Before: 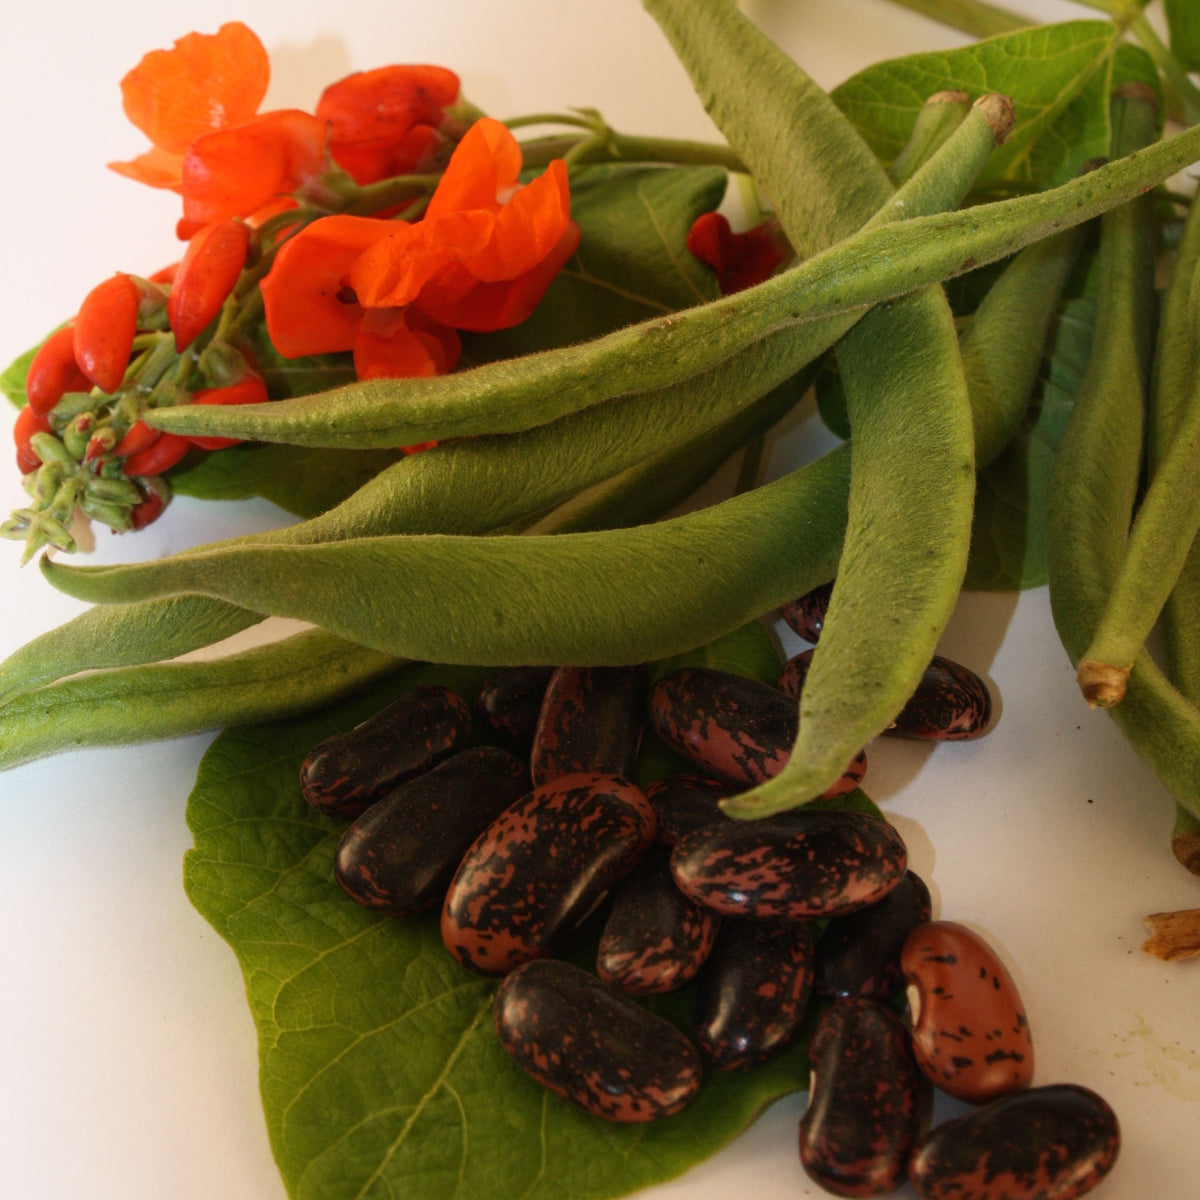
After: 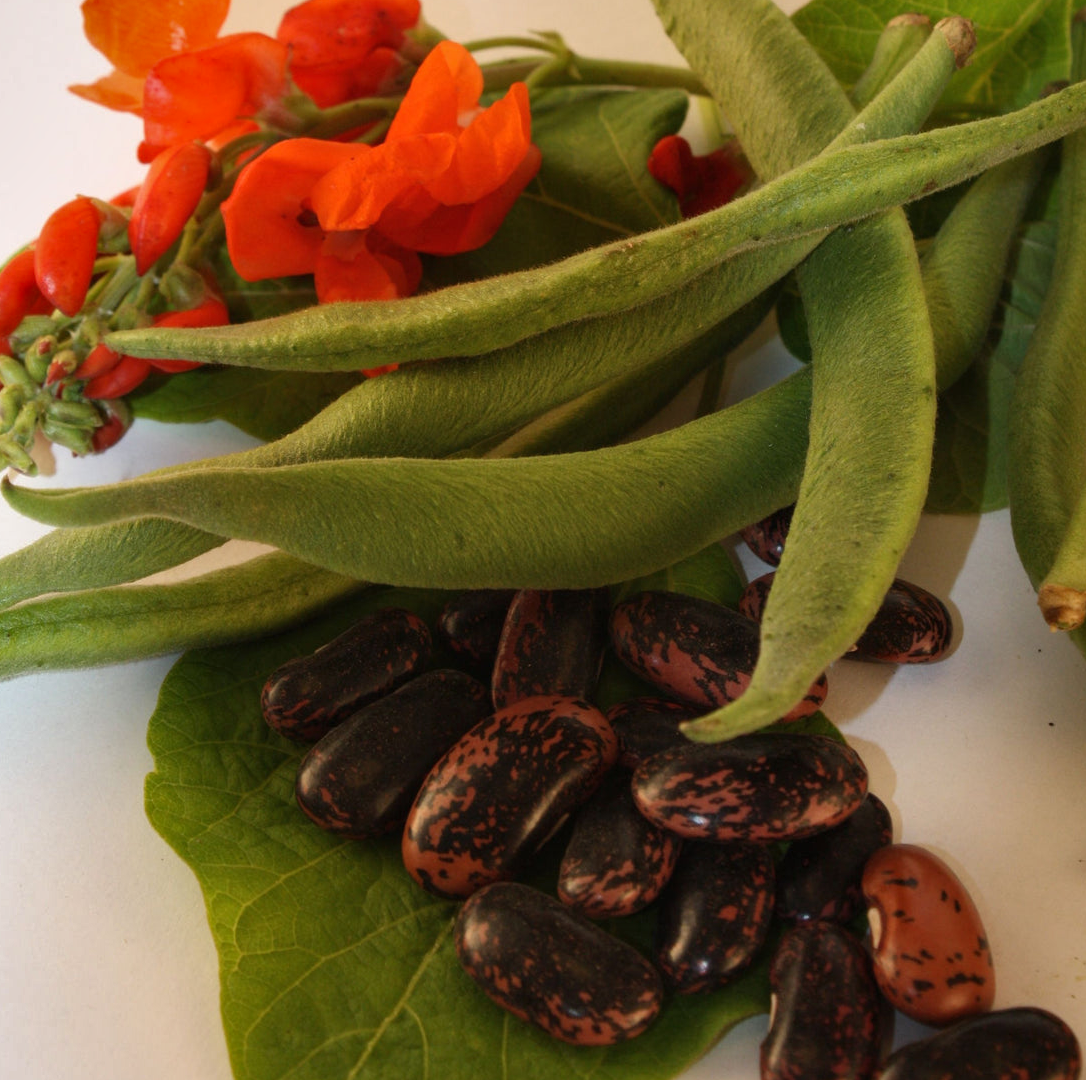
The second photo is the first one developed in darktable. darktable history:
crop: left 3.324%, top 6.471%, right 6.153%, bottom 3.343%
shadows and highlights: radius 108.65, shadows 23.99, highlights -59.65, low approximation 0.01, soften with gaussian
